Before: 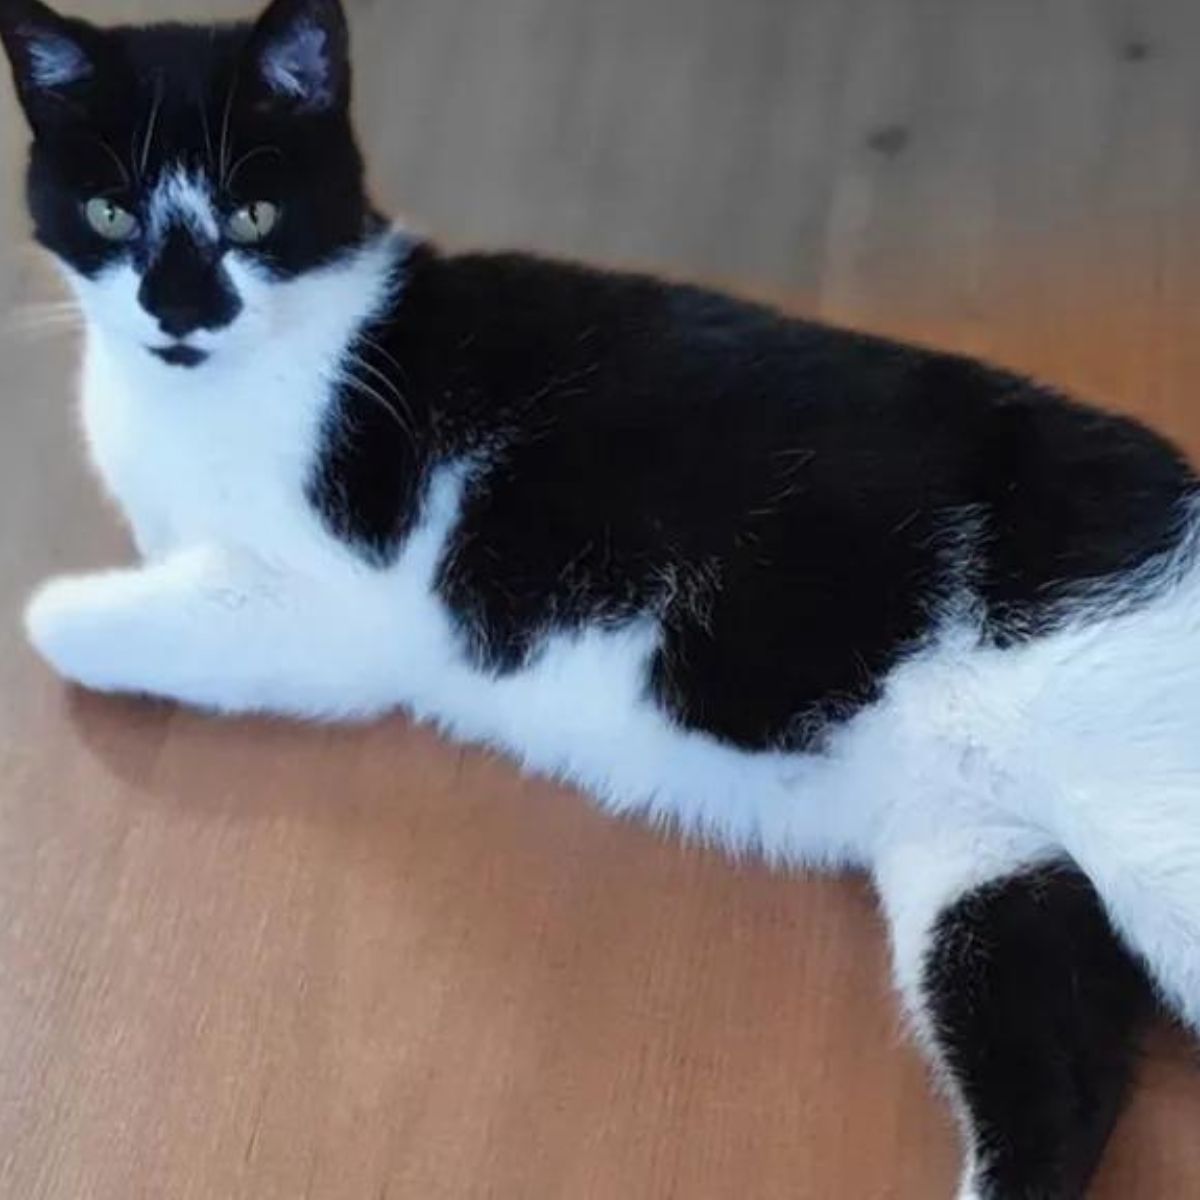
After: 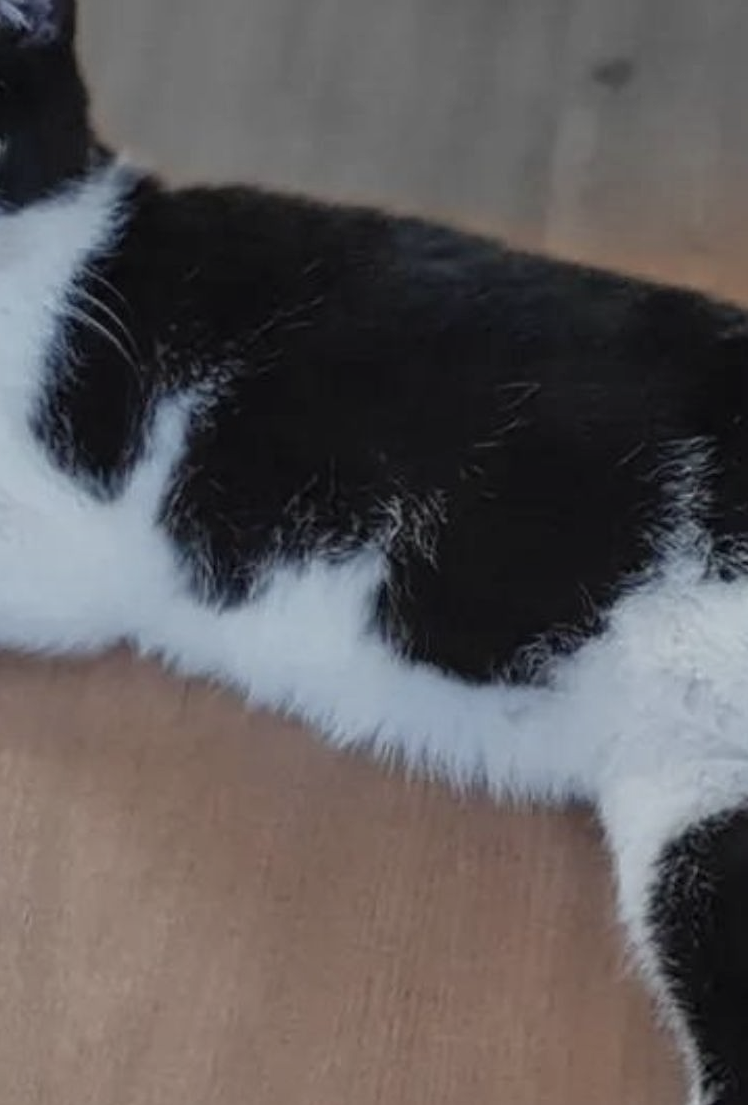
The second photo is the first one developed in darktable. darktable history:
tone equalizer: -8 EV 0.25 EV, -7 EV 0.417 EV, -6 EV 0.417 EV, -5 EV 0.25 EV, -3 EV -0.25 EV, -2 EV -0.417 EV, -1 EV -0.417 EV, +0 EV -0.25 EV, edges refinement/feathering 500, mask exposure compensation -1.57 EV, preserve details guided filter
local contrast: on, module defaults
crop and rotate: left 22.918%, top 5.629%, right 14.711%, bottom 2.247%
contrast brightness saturation: contrast -0.05, saturation -0.41
